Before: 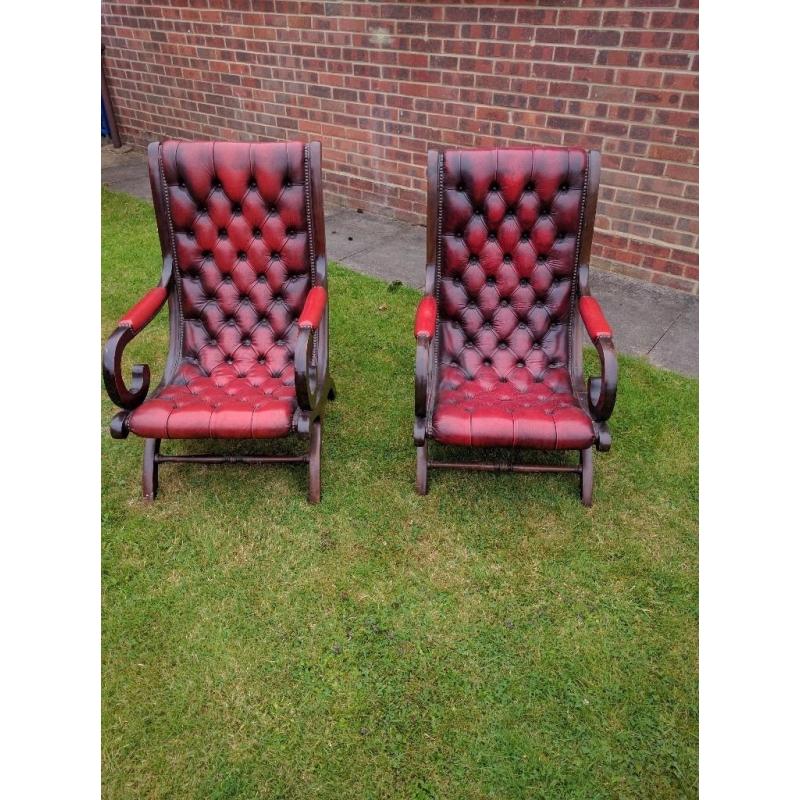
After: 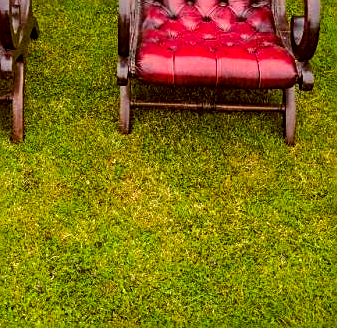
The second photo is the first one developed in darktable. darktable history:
white balance: red 1, blue 1
tone equalizer: -8 EV -0.417 EV, -7 EV -0.389 EV, -6 EV -0.333 EV, -5 EV -0.222 EV, -3 EV 0.222 EV, -2 EV 0.333 EV, -1 EV 0.389 EV, +0 EV 0.417 EV, edges refinement/feathering 500, mask exposure compensation -1.25 EV, preserve details no
local contrast: on, module defaults
sharpen: amount 0.6
crop: left 37.221%, top 45.169%, right 20.63%, bottom 13.777%
color balance: lift [1.001, 1.007, 1, 0.993], gamma [1.023, 1.026, 1.01, 0.974], gain [0.964, 1.059, 1.073, 0.927]
color balance rgb: linear chroma grading › global chroma 15%, perceptual saturation grading › global saturation 30%
